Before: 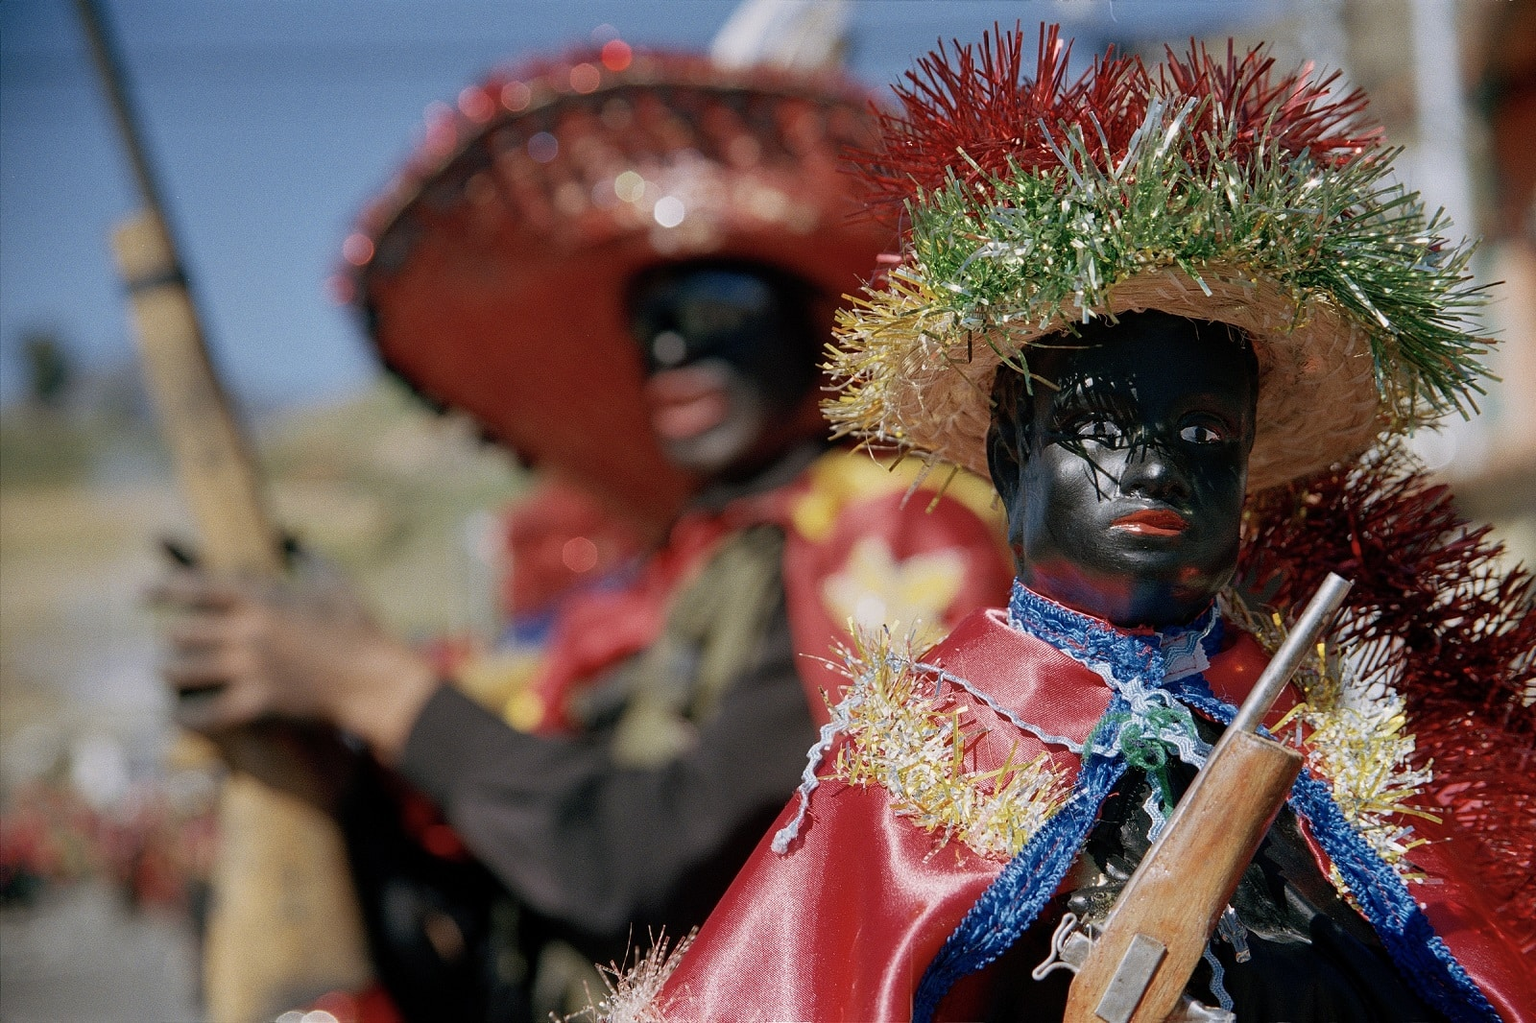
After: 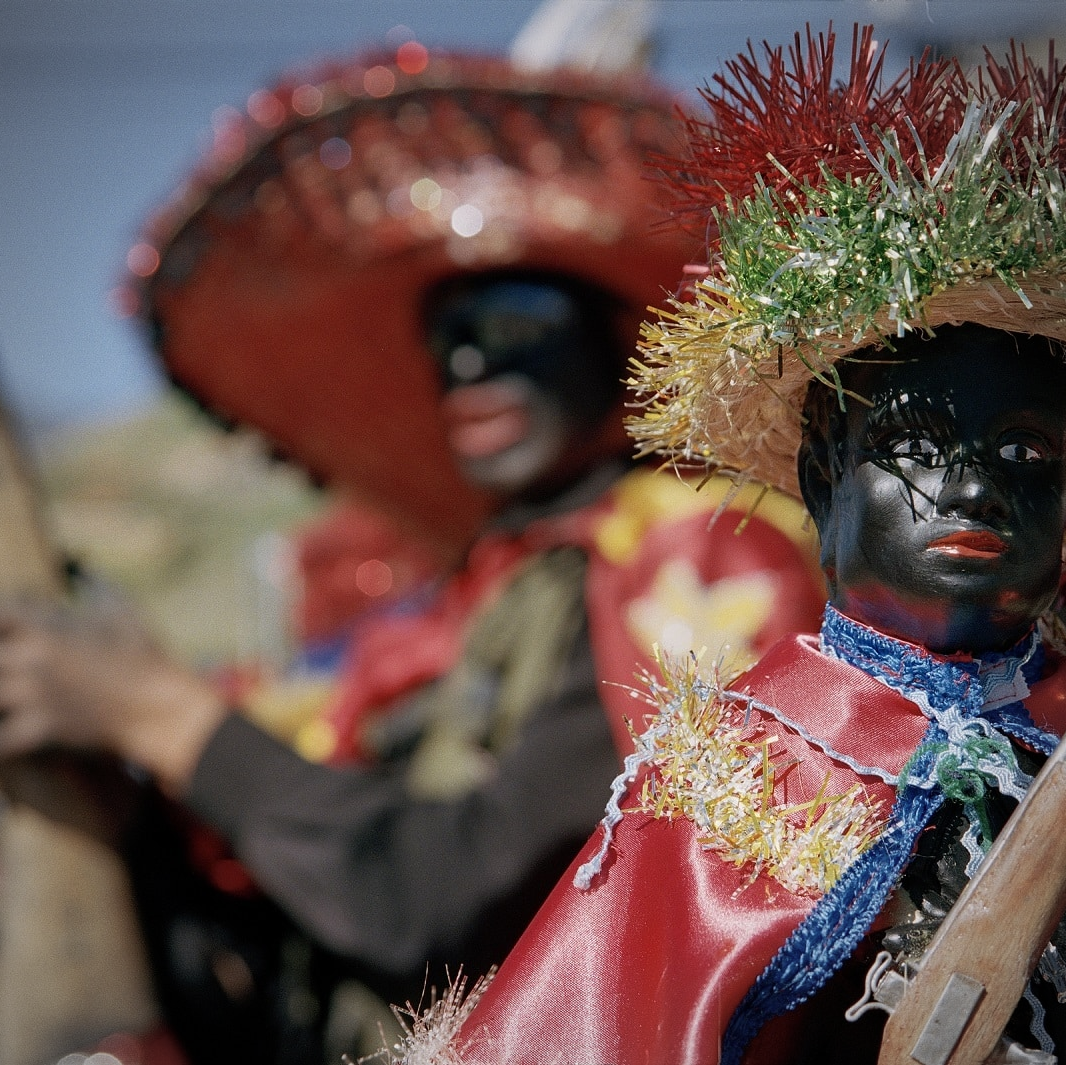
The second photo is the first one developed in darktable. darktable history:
crop and rotate: left 14.385%, right 18.948%
exposure: compensate highlight preservation false
vignetting: fall-off radius 60%, automatic ratio true
